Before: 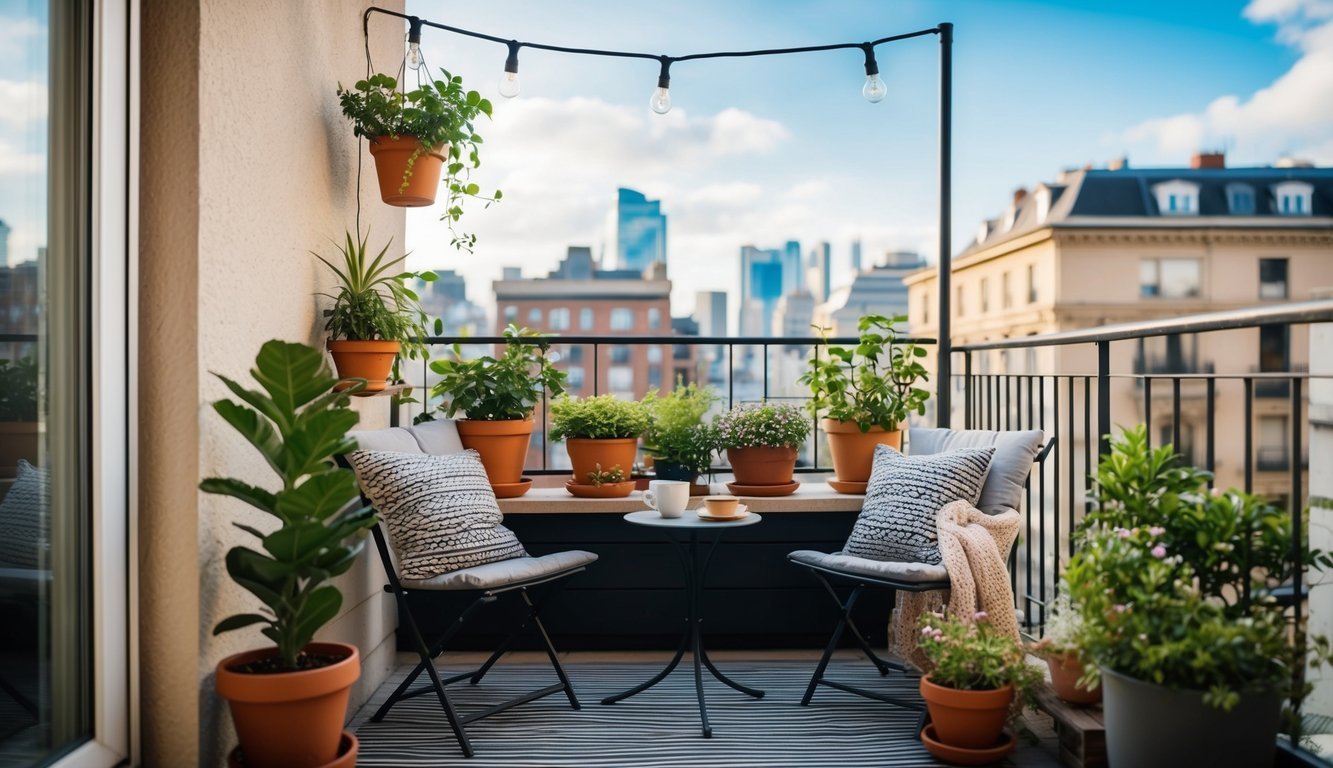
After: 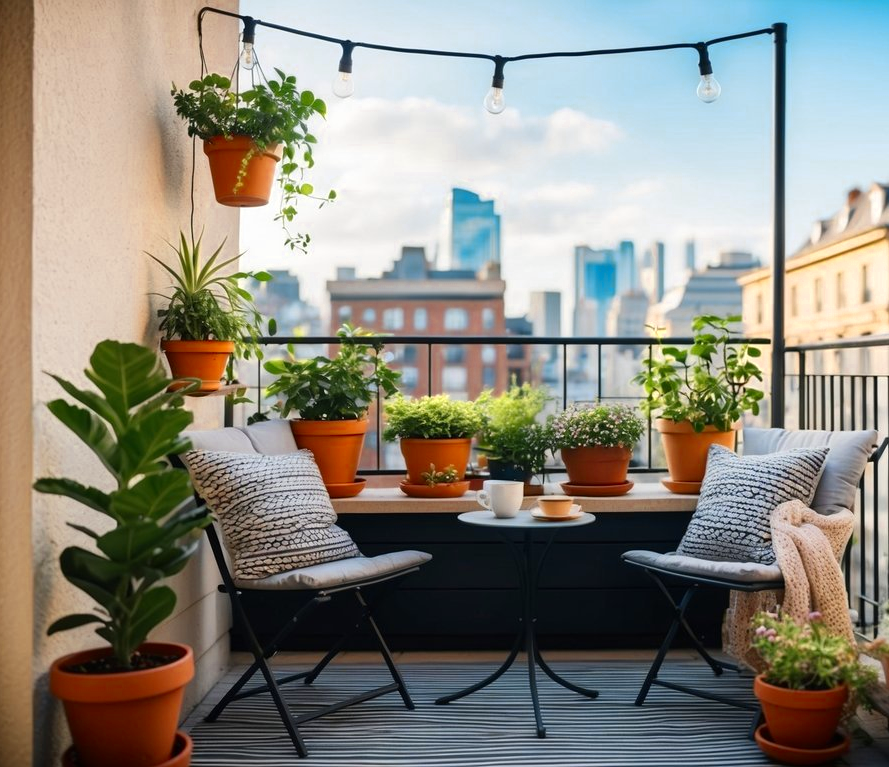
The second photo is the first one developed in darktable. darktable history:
crop and rotate: left 12.455%, right 20.807%
color zones: curves: ch0 [(0.004, 0.305) (0.261, 0.623) (0.389, 0.399) (0.708, 0.571) (0.947, 0.34)]; ch1 [(0.025, 0.645) (0.229, 0.584) (0.326, 0.551) (0.484, 0.262) (0.757, 0.643)]
